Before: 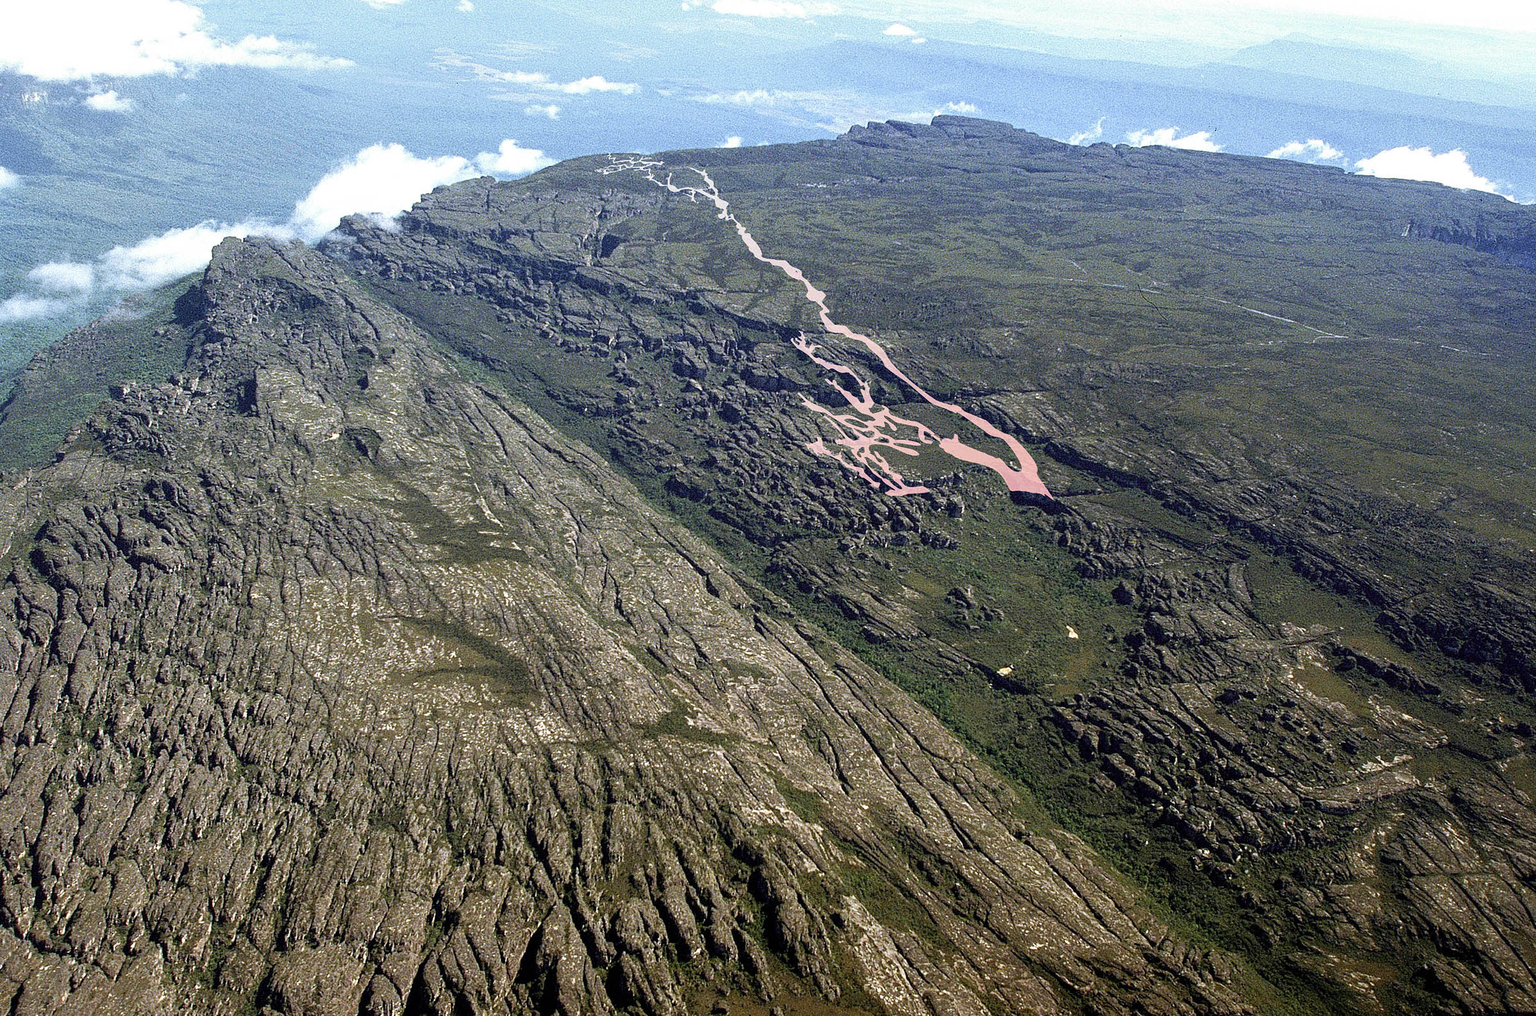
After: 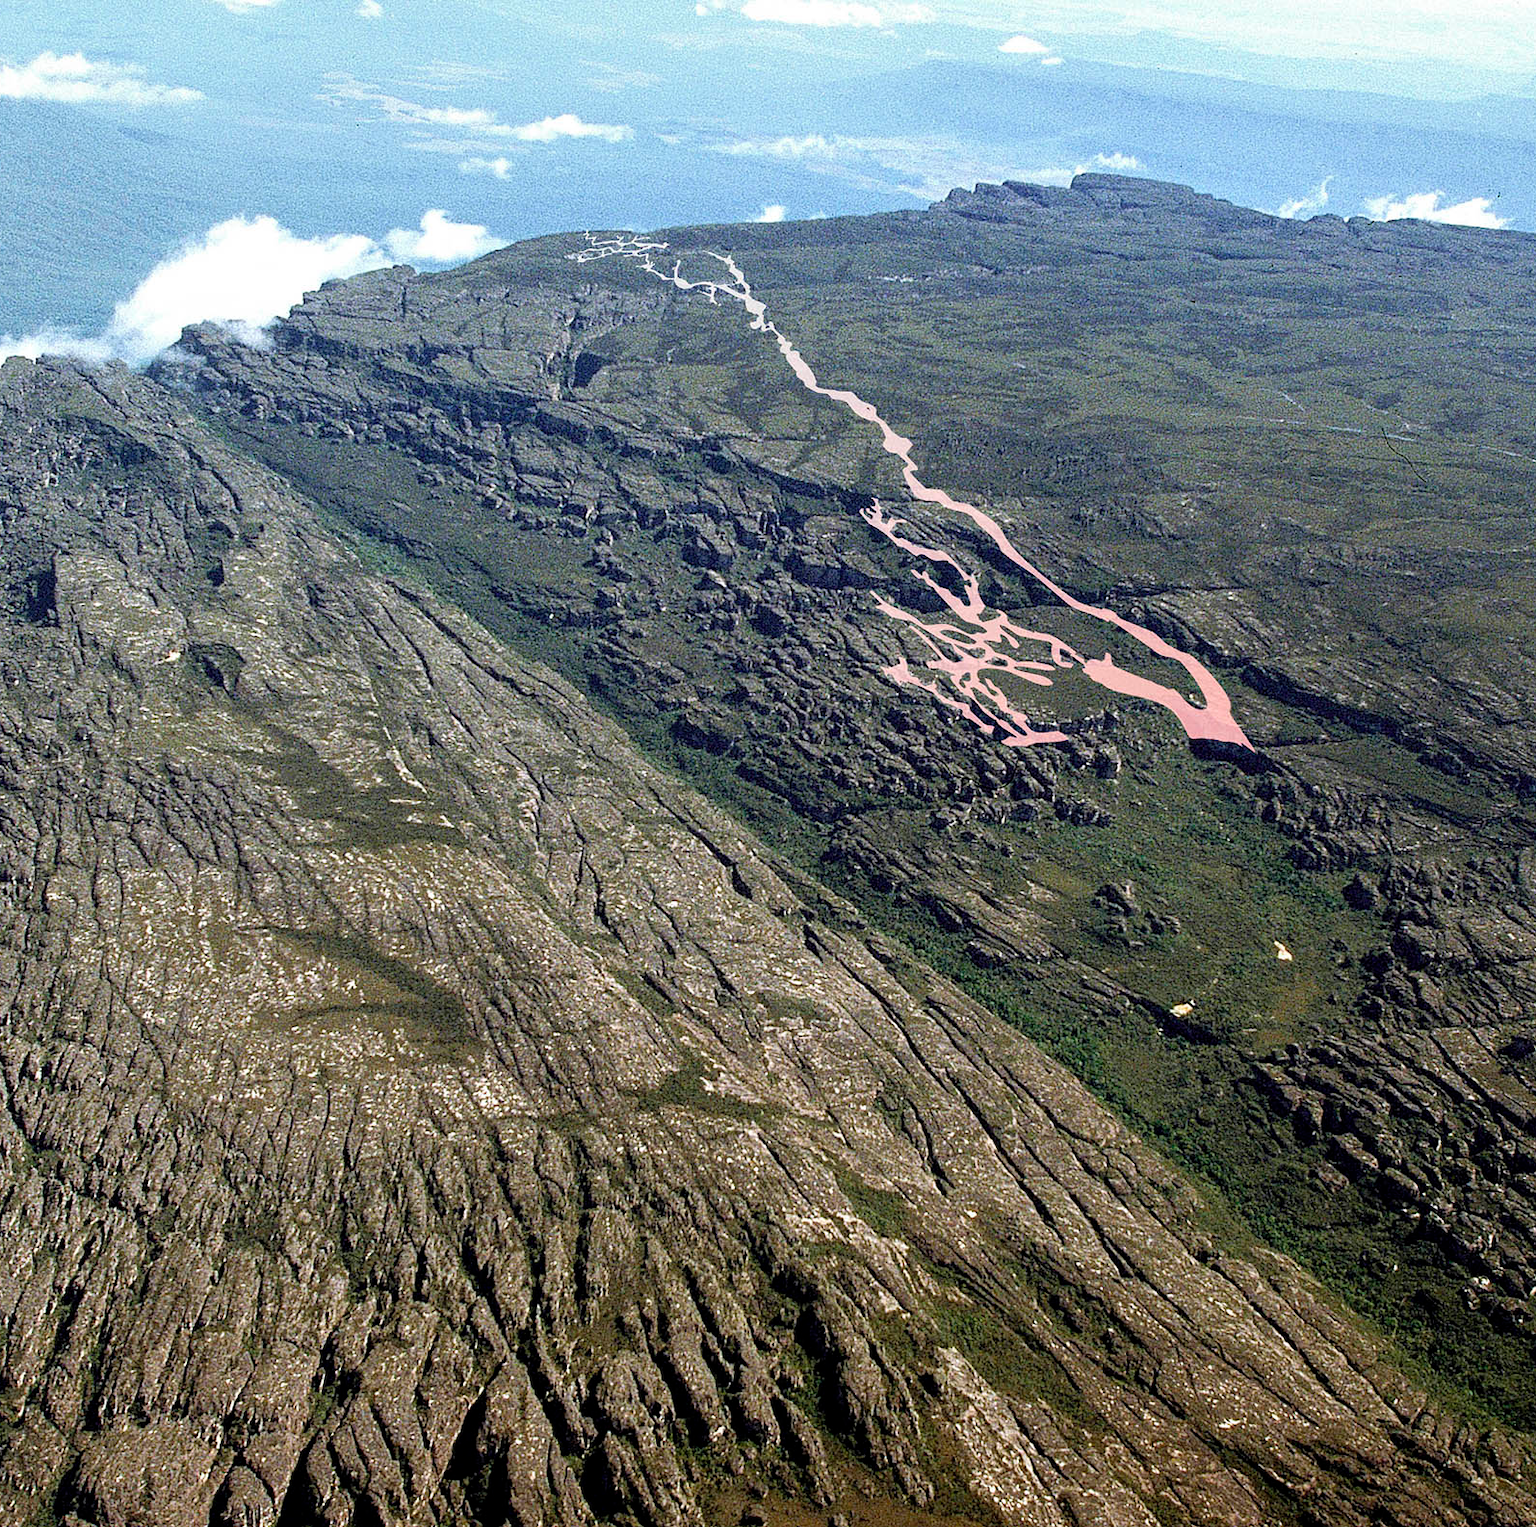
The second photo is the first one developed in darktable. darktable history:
tone equalizer: on, module defaults
crop and rotate: left 14.3%, right 19.229%
contrast brightness saturation: contrast 0.009, saturation -0.061
